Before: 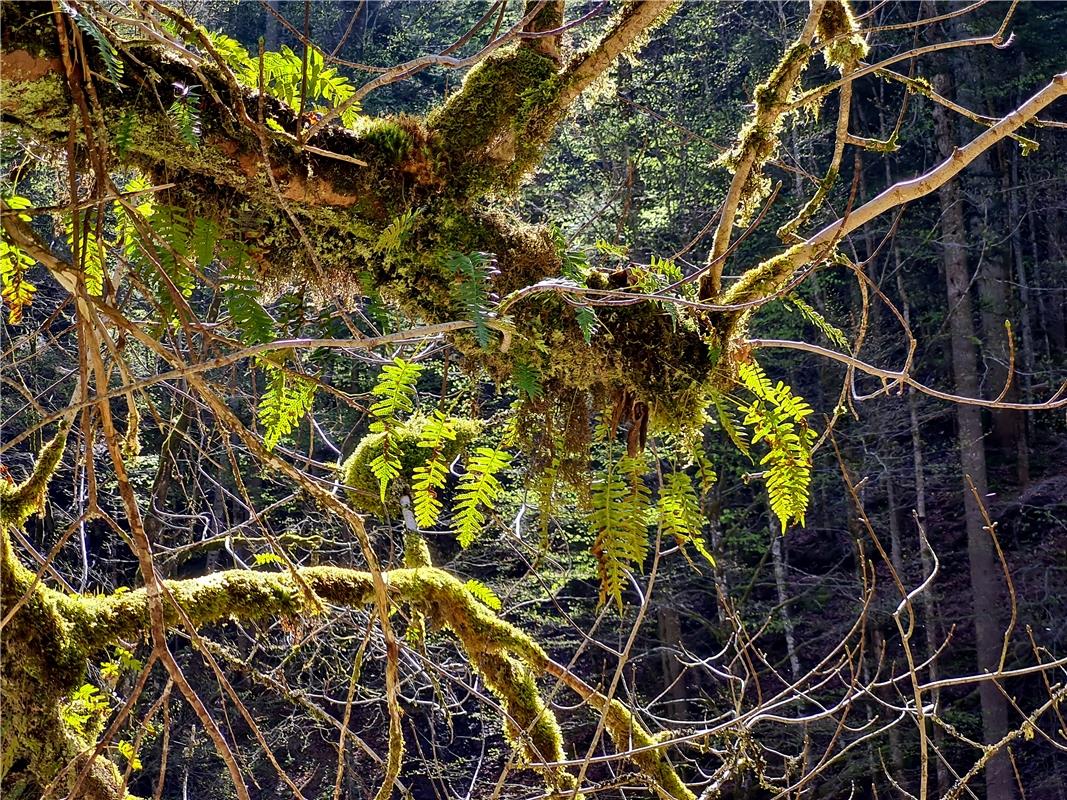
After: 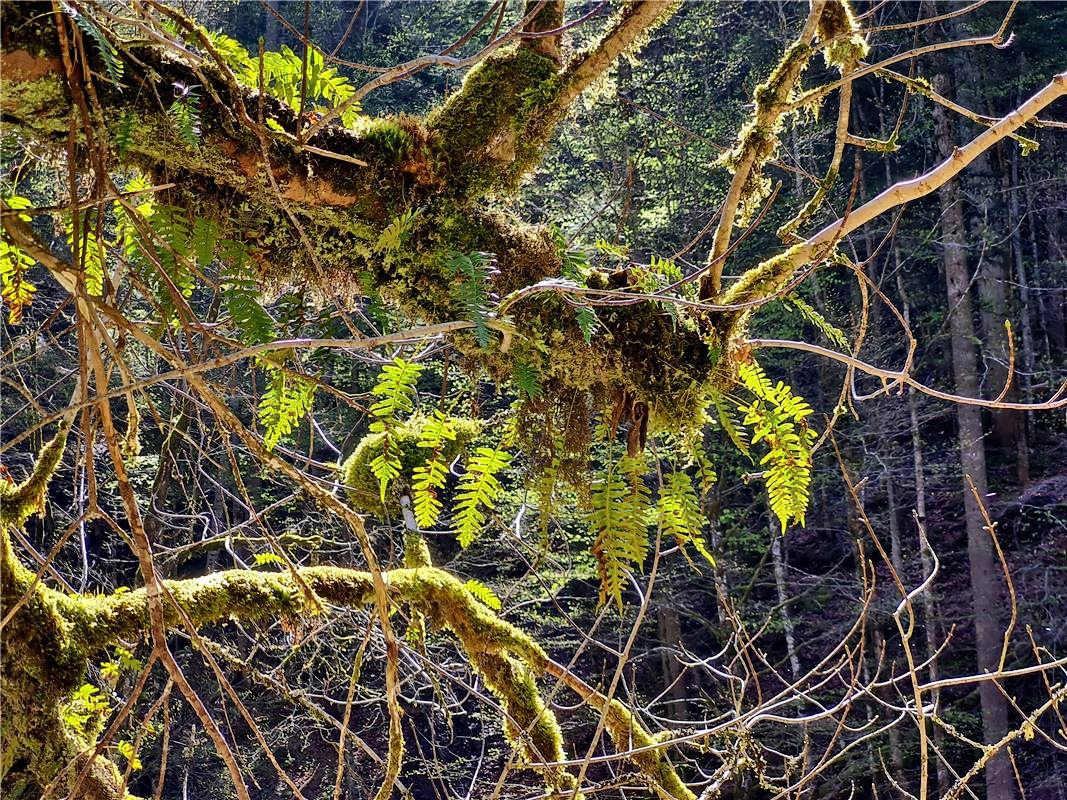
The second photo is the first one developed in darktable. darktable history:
shadows and highlights: low approximation 0.01, soften with gaussian
exposure: black level correction 0, compensate highlight preservation false
